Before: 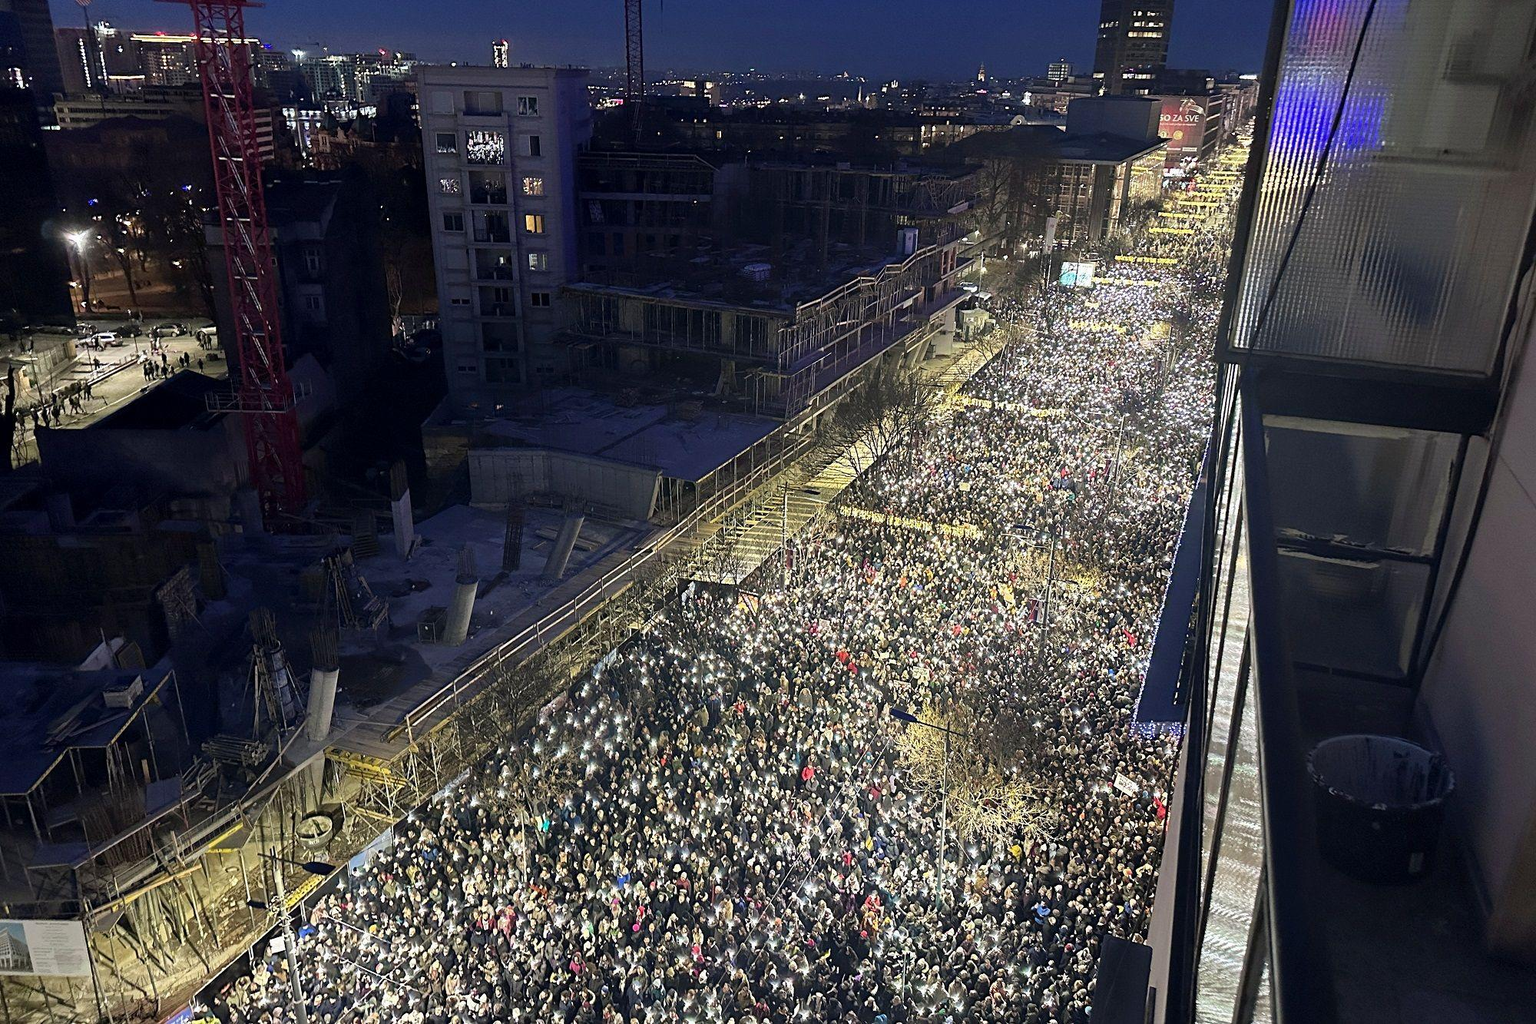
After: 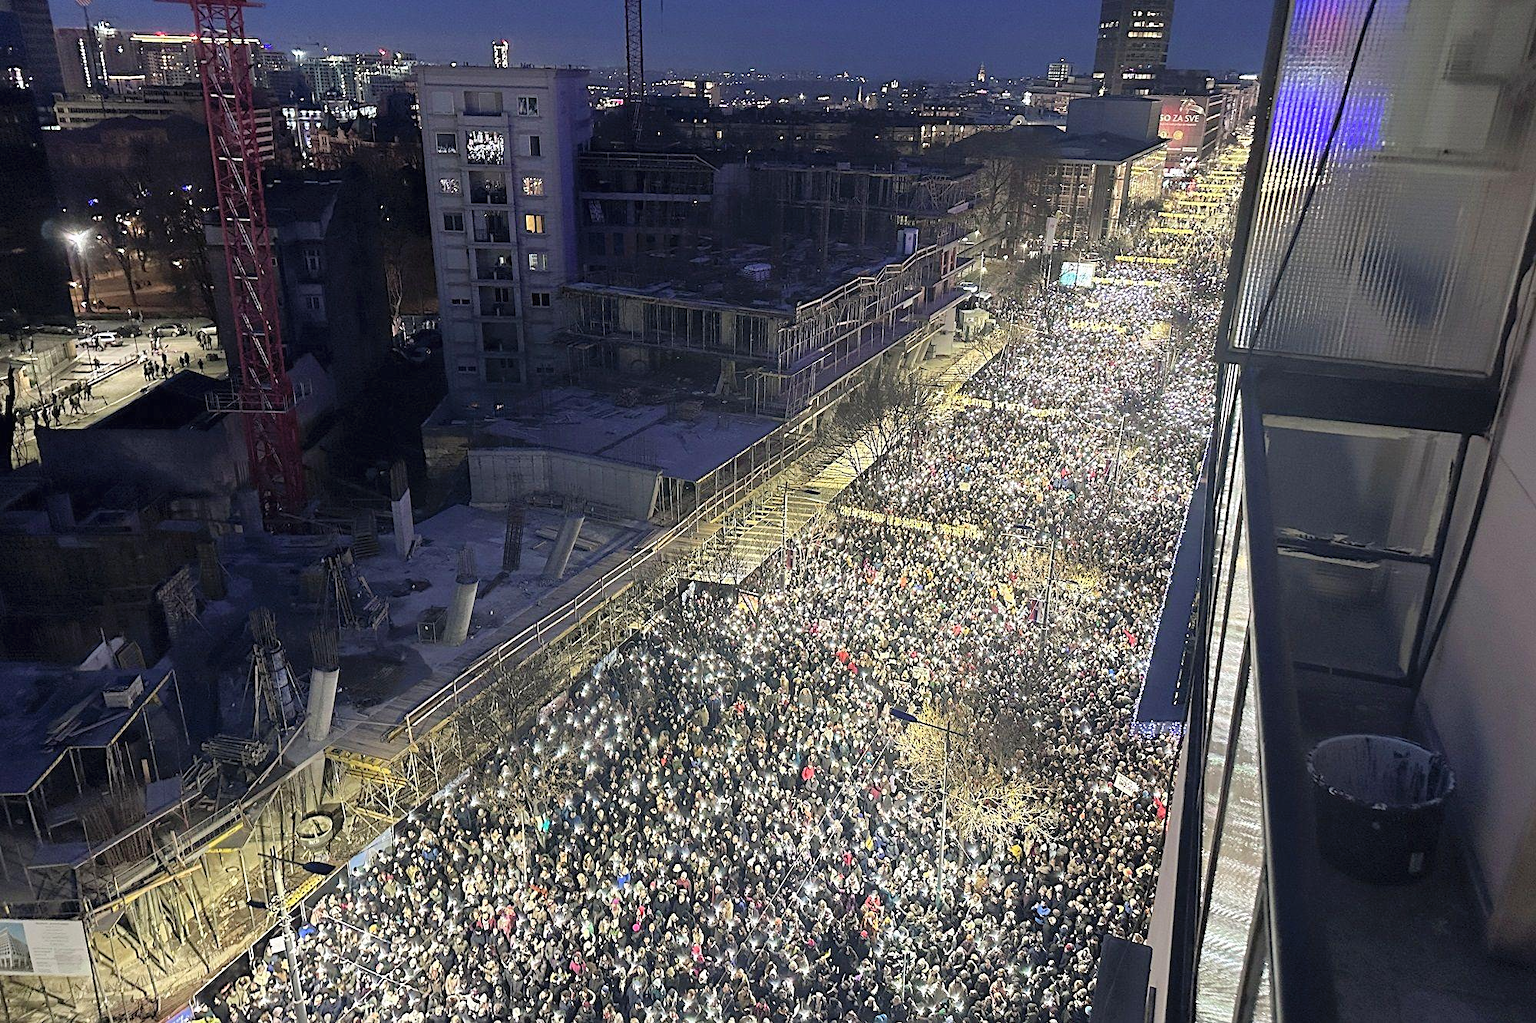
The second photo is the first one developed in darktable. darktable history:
sharpen: amount 0.211
contrast brightness saturation: brightness 0.153
color balance rgb: perceptual saturation grading › global saturation -2.589%, perceptual saturation grading › shadows -1.469%, perceptual brilliance grading › global brilliance 2.578%, perceptual brilliance grading › highlights -2.96%, perceptual brilliance grading › shadows 3.344%
